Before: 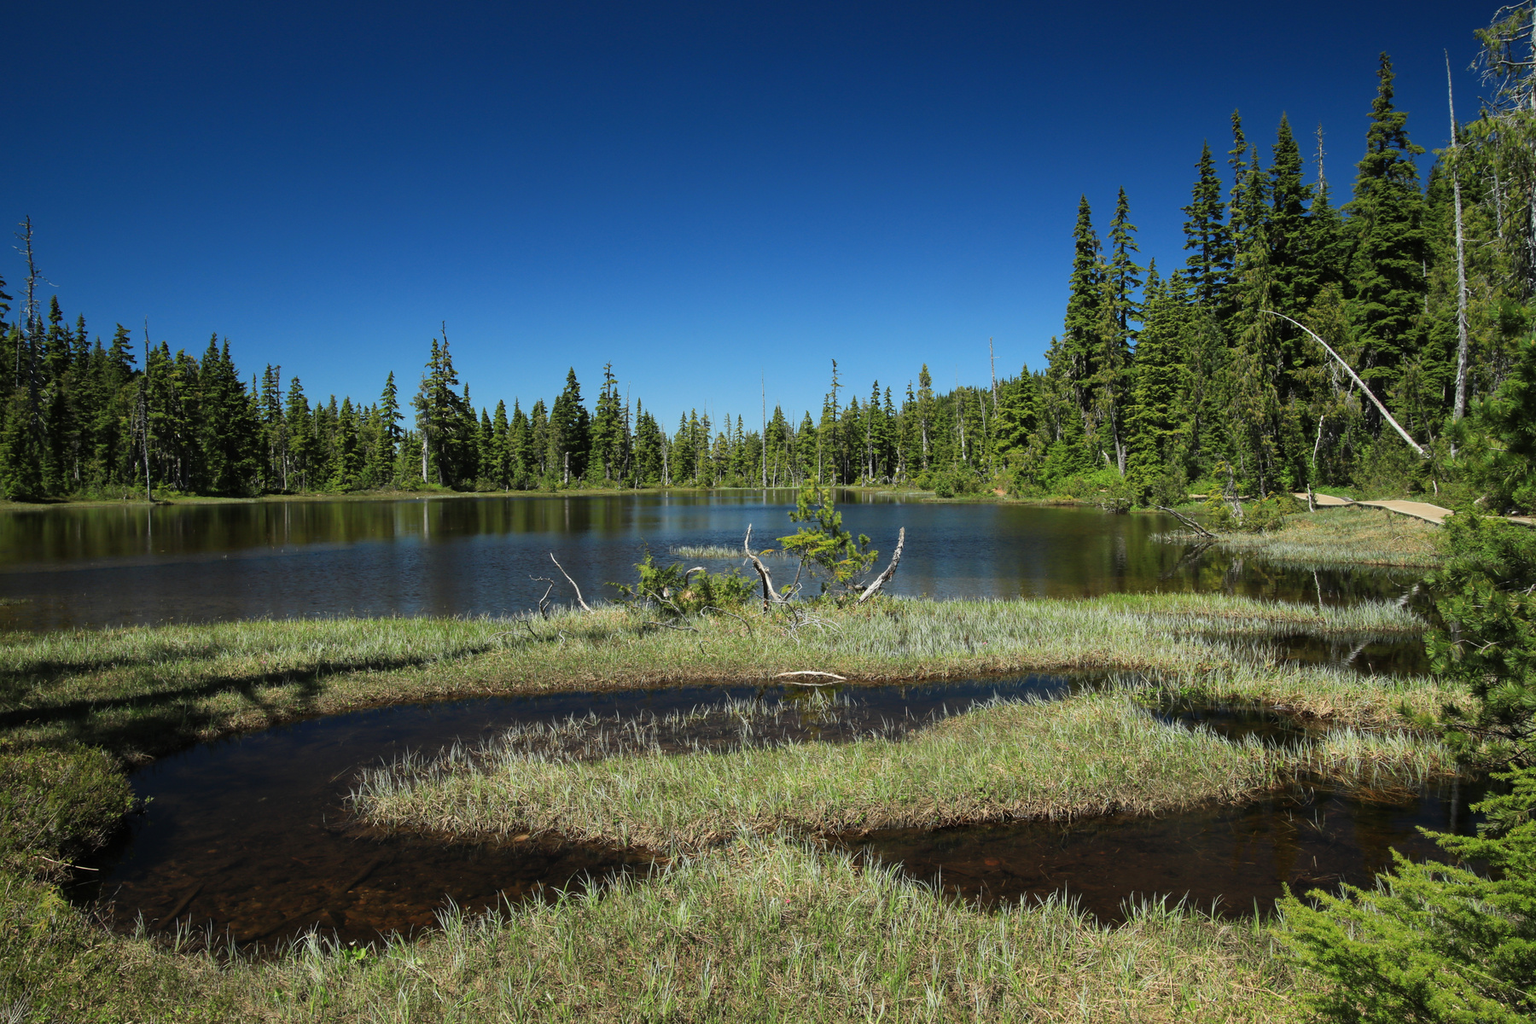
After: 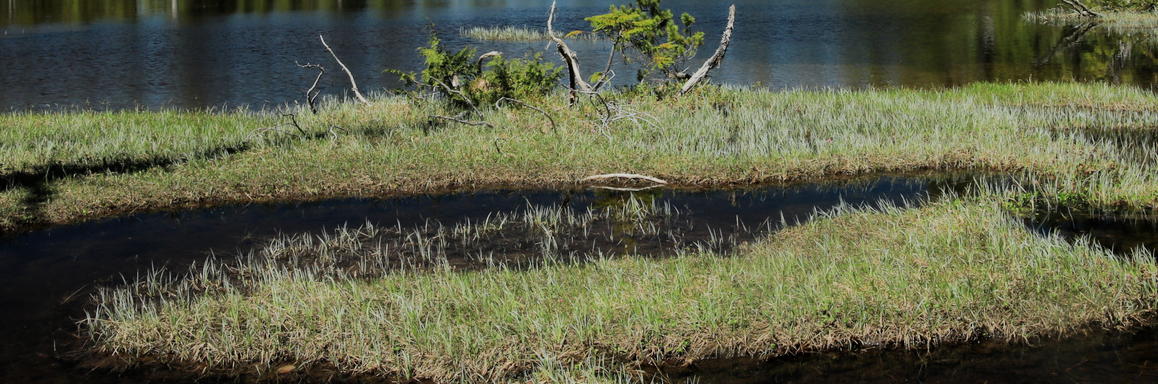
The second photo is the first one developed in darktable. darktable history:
crop: left 18.091%, top 51.13%, right 17.525%, bottom 16.85%
filmic rgb: black relative exposure -7.65 EV, white relative exposure 4.56 EV, hardness 3.61, contrast 1.05
